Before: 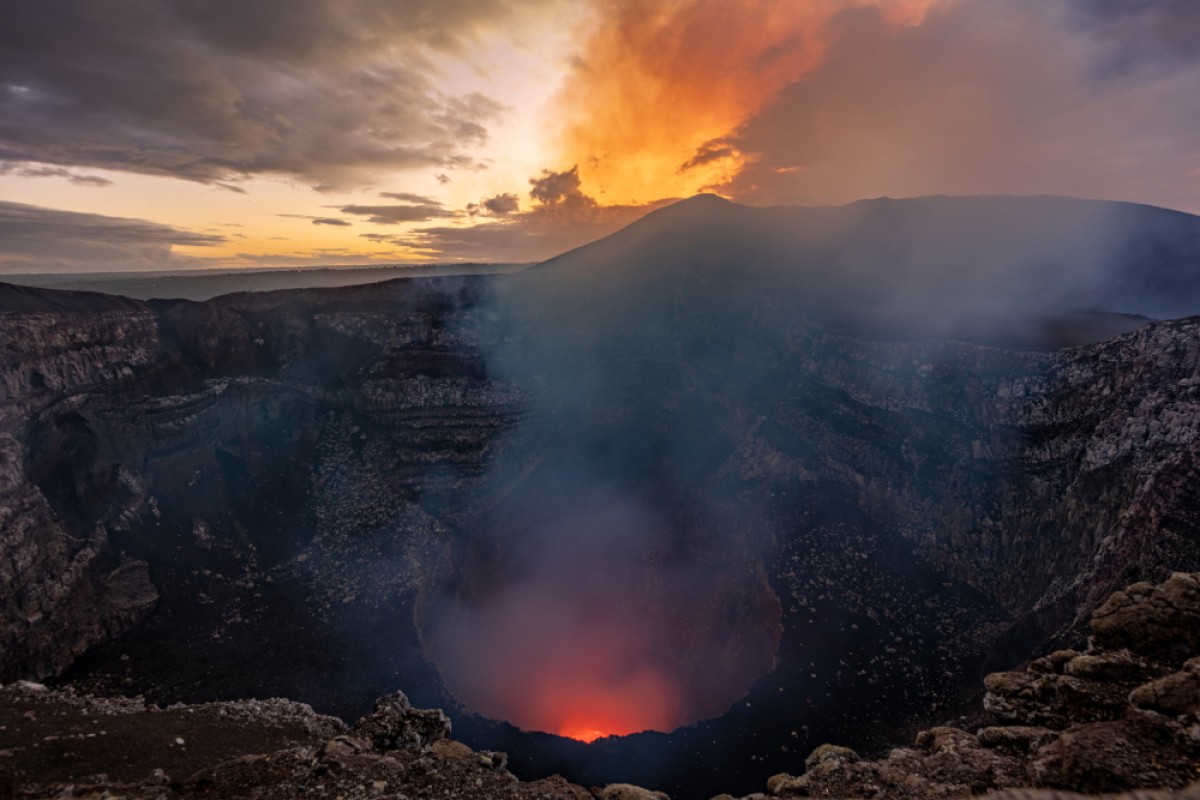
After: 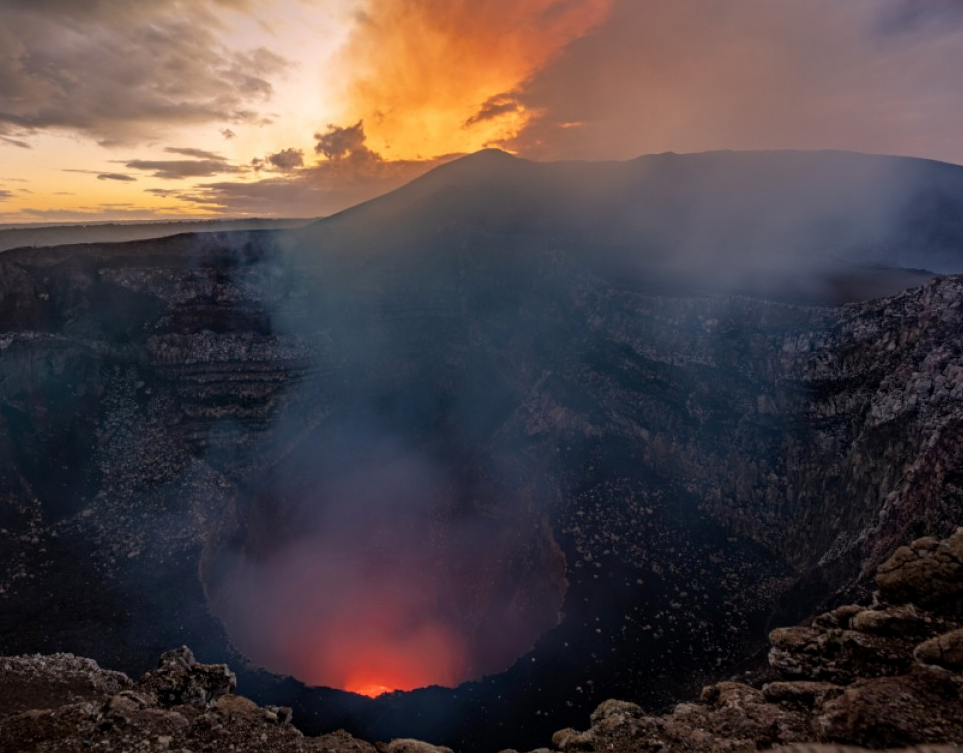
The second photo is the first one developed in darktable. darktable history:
exposure: black level correction 0.001, compensate highlight preservation false
crop and rotate: left 17.959%, top 5.771%, right 1.742%
